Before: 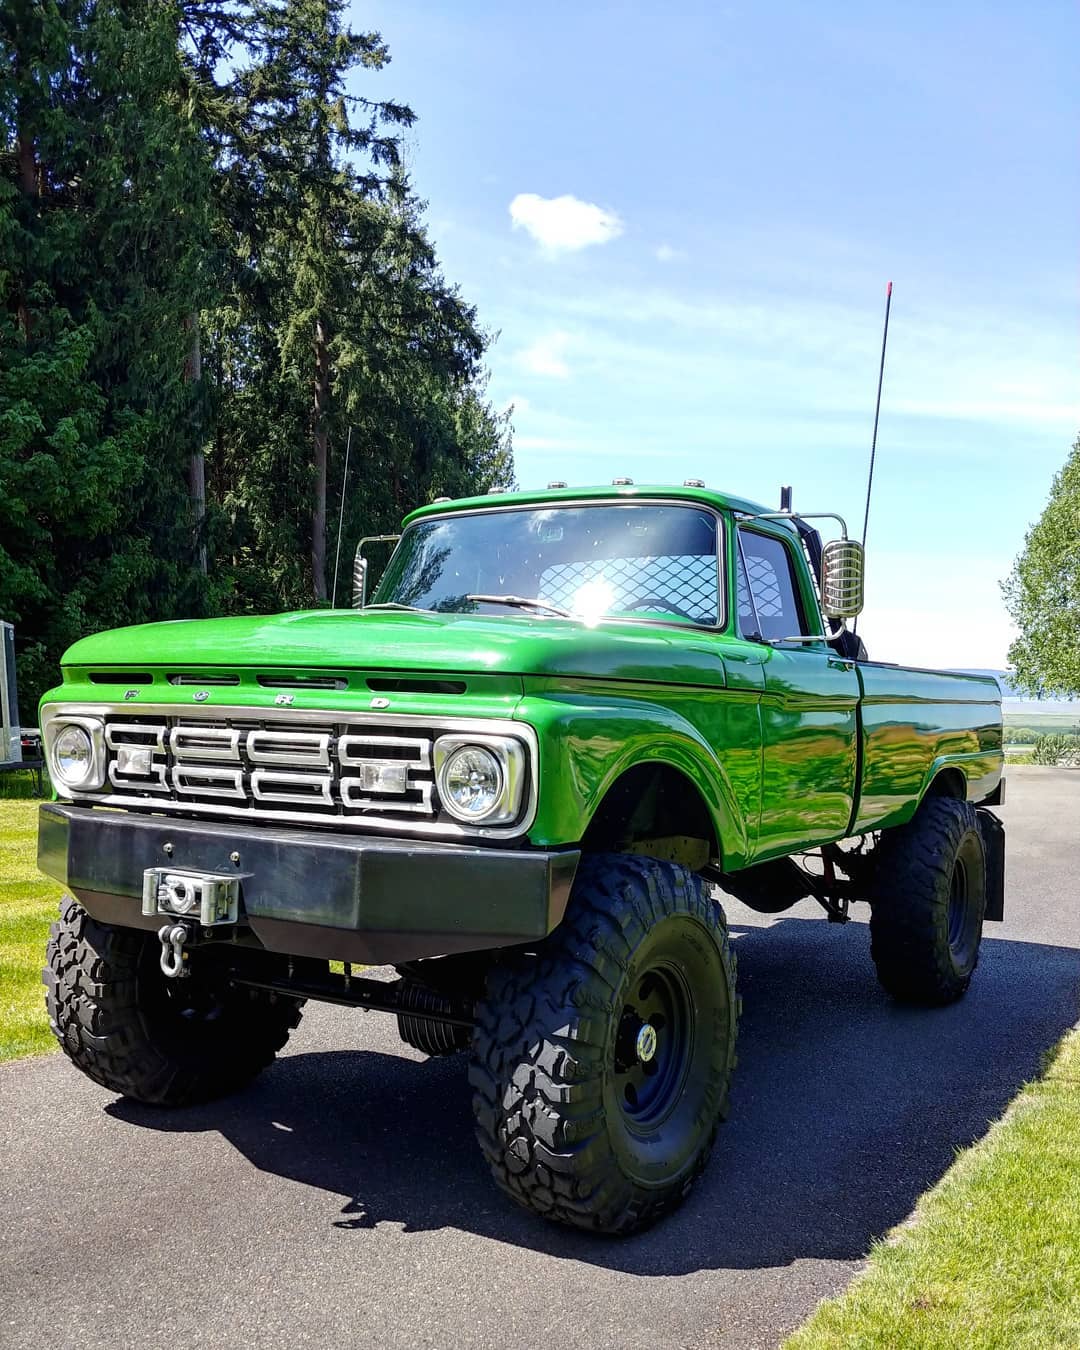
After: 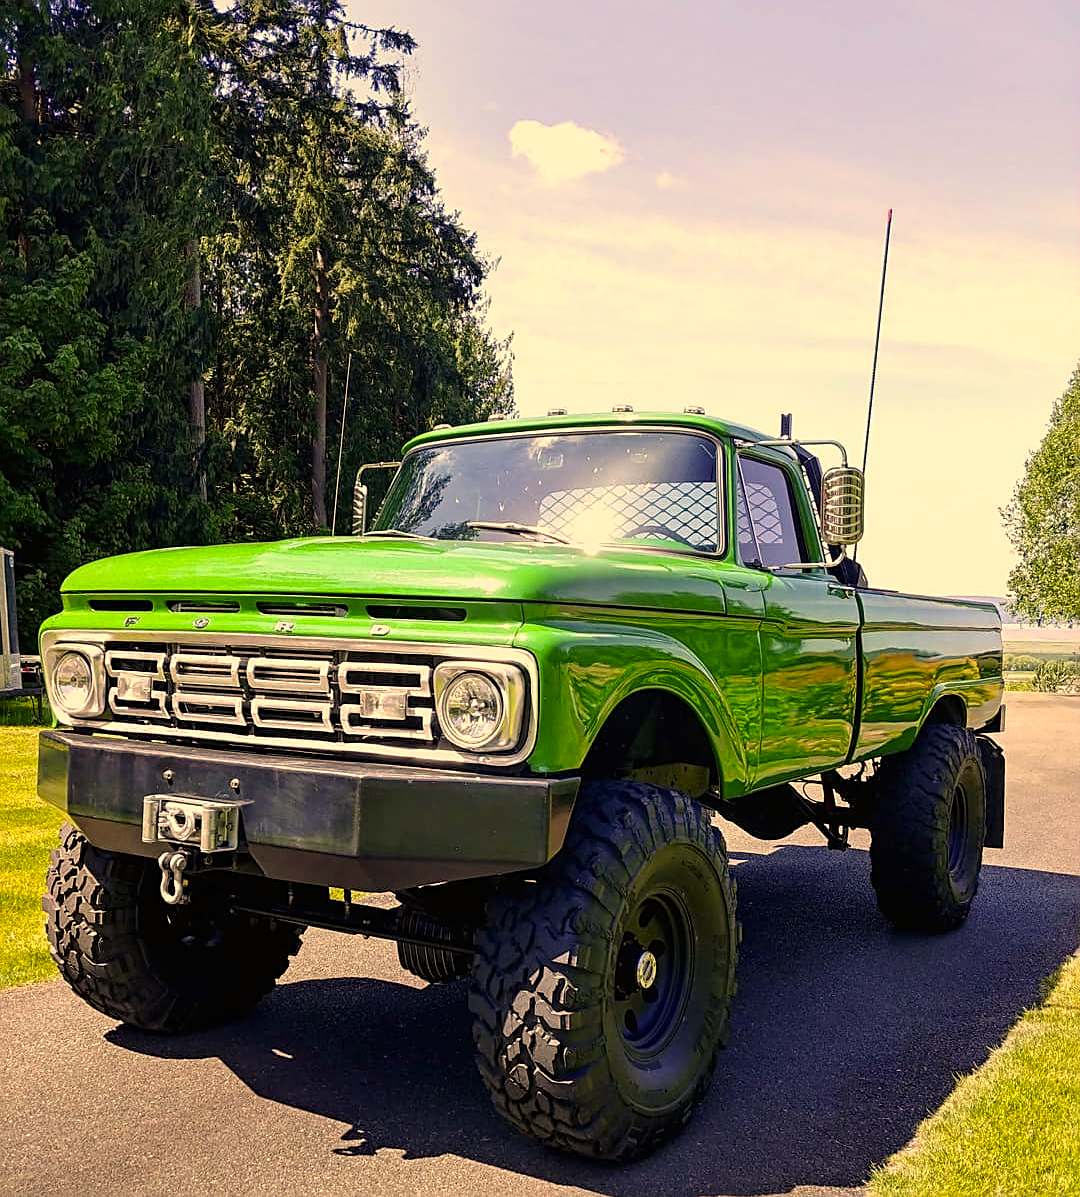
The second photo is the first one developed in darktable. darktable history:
crop and rotate: top 5.473%, bottom 5.846%
color correction: highlights a* 14.91, highlights b* 31.69
sharpen: on, module defaults
